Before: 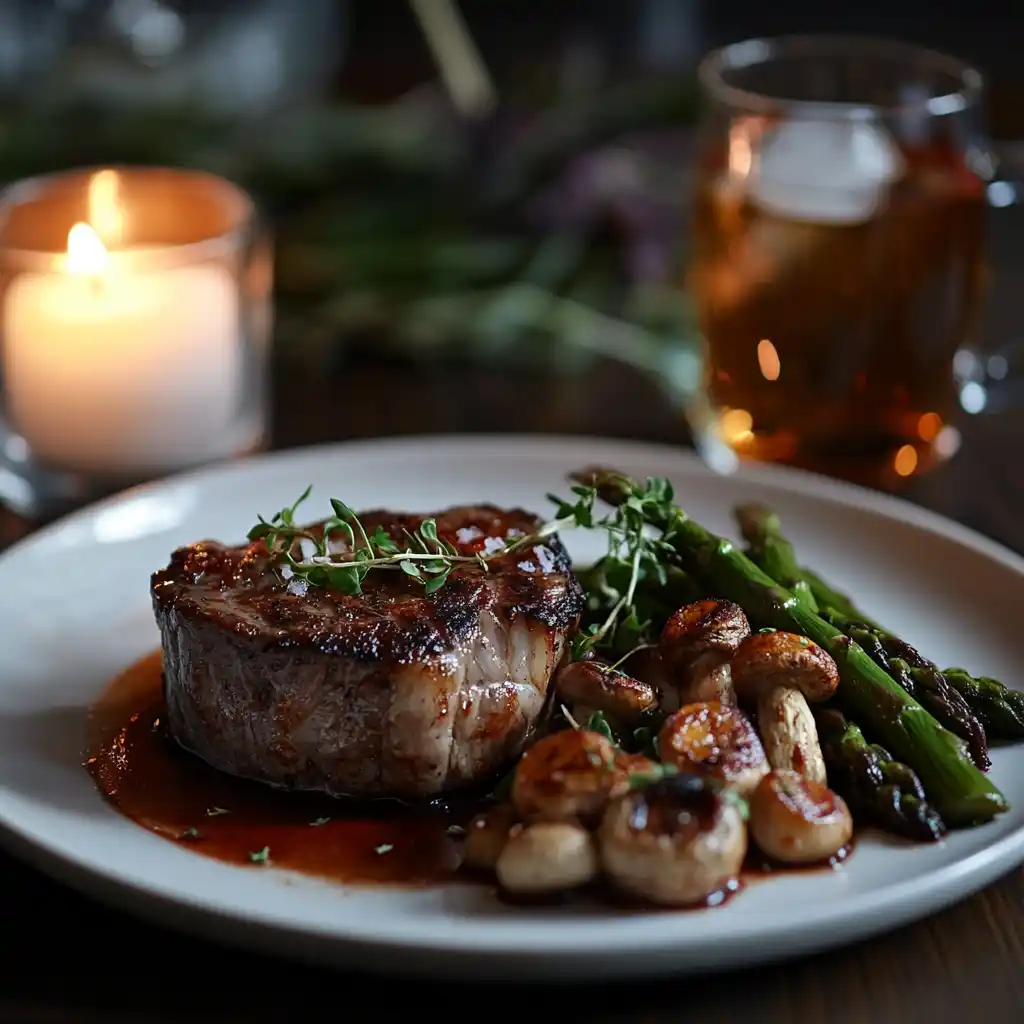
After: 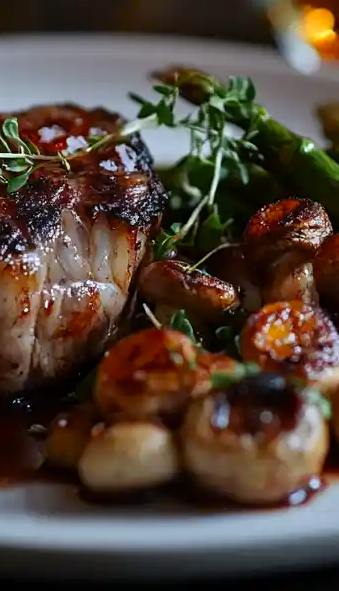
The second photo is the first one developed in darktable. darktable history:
white balance: red 0.983, blue 1.036
color zones: curves: ch0 [(0.224, 0.526) (0.75, 0.5)]; ch1 [(0.055, 0.526) (0.224, 0.761) (0.377, 0.526) (0.75, 0.5)]
crop: left 40.878%, top 39.176%, right 25.993%, bottom 3.081%
